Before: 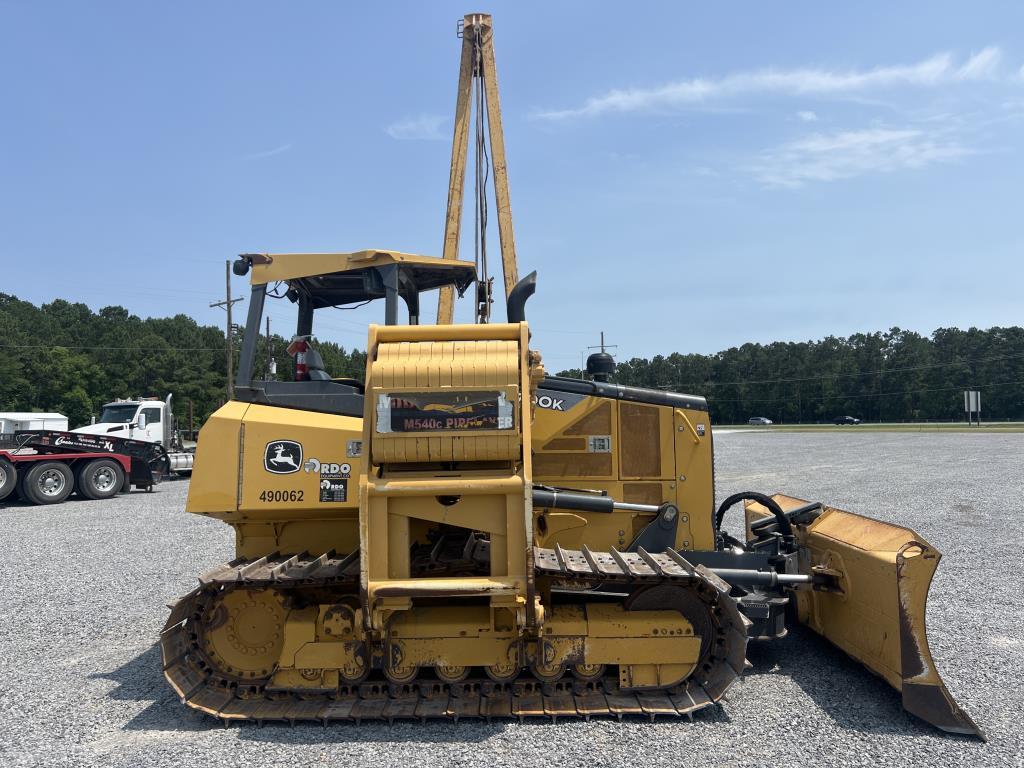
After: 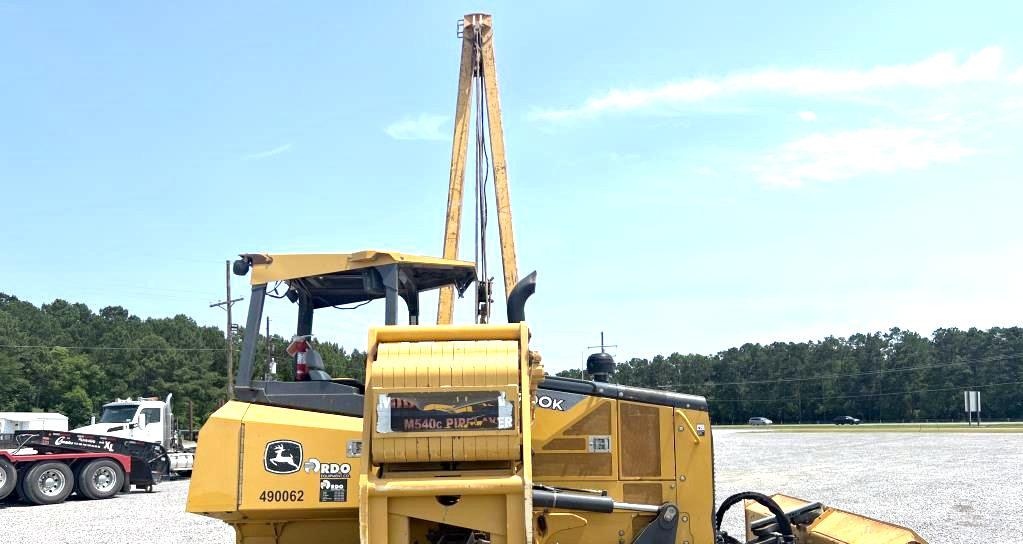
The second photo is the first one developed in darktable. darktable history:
crop: bottom 29.103%
exposure: exposure 1.089 EV, compensate highlight preservation false
haze removal: adaptive false
